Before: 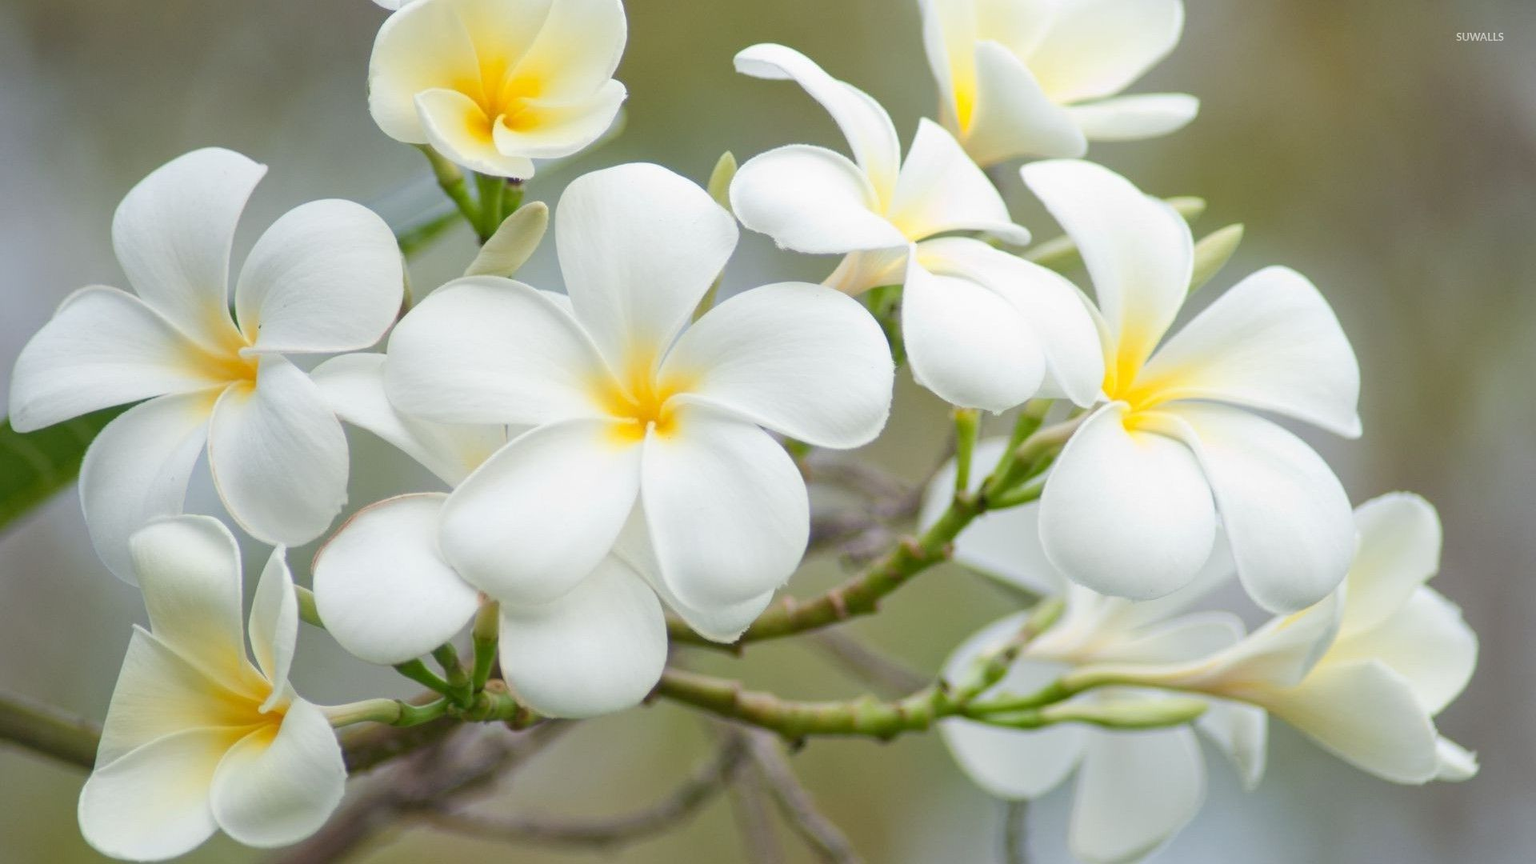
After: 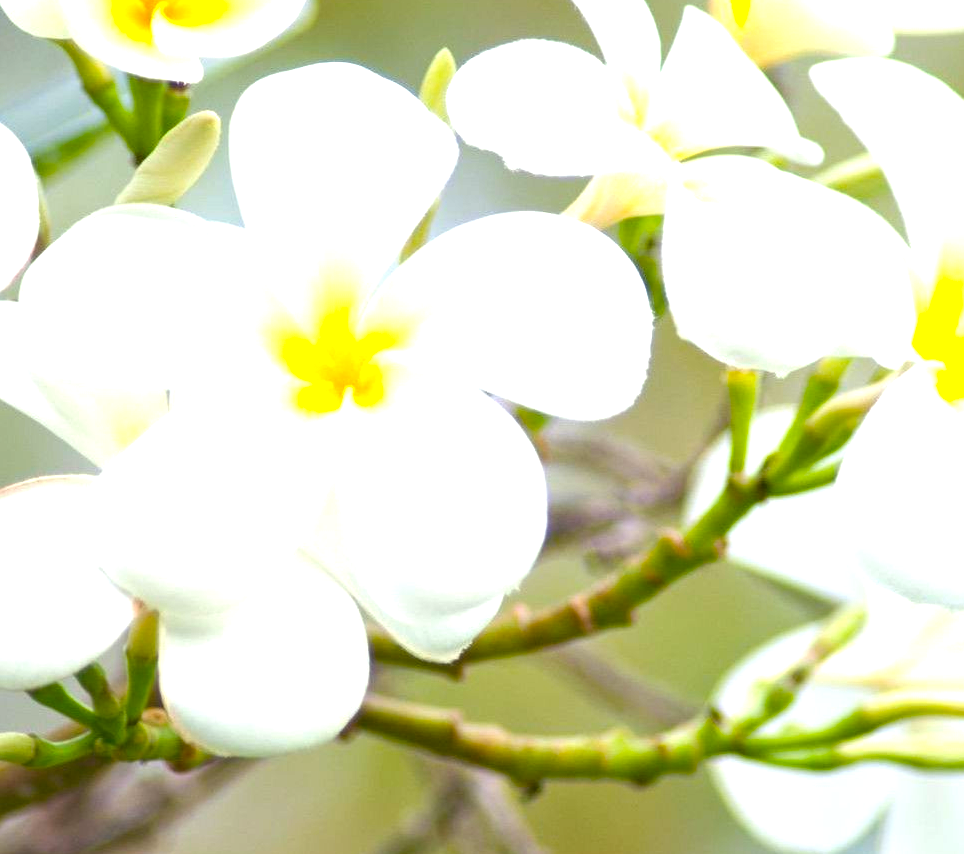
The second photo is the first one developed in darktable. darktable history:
crop and rotate: angle 0.024°, left 24.215%, top 13.099%, right 25.494%, bottom 7.745%
color balance rgb: shadows lift › chroma 1.034%, shadows lift › hue 30.88°, perceptual saturation grading › global saturation 29.489%, perceptual brilliance grading › global brilliance 29.196%, global vibrance 14.9%
